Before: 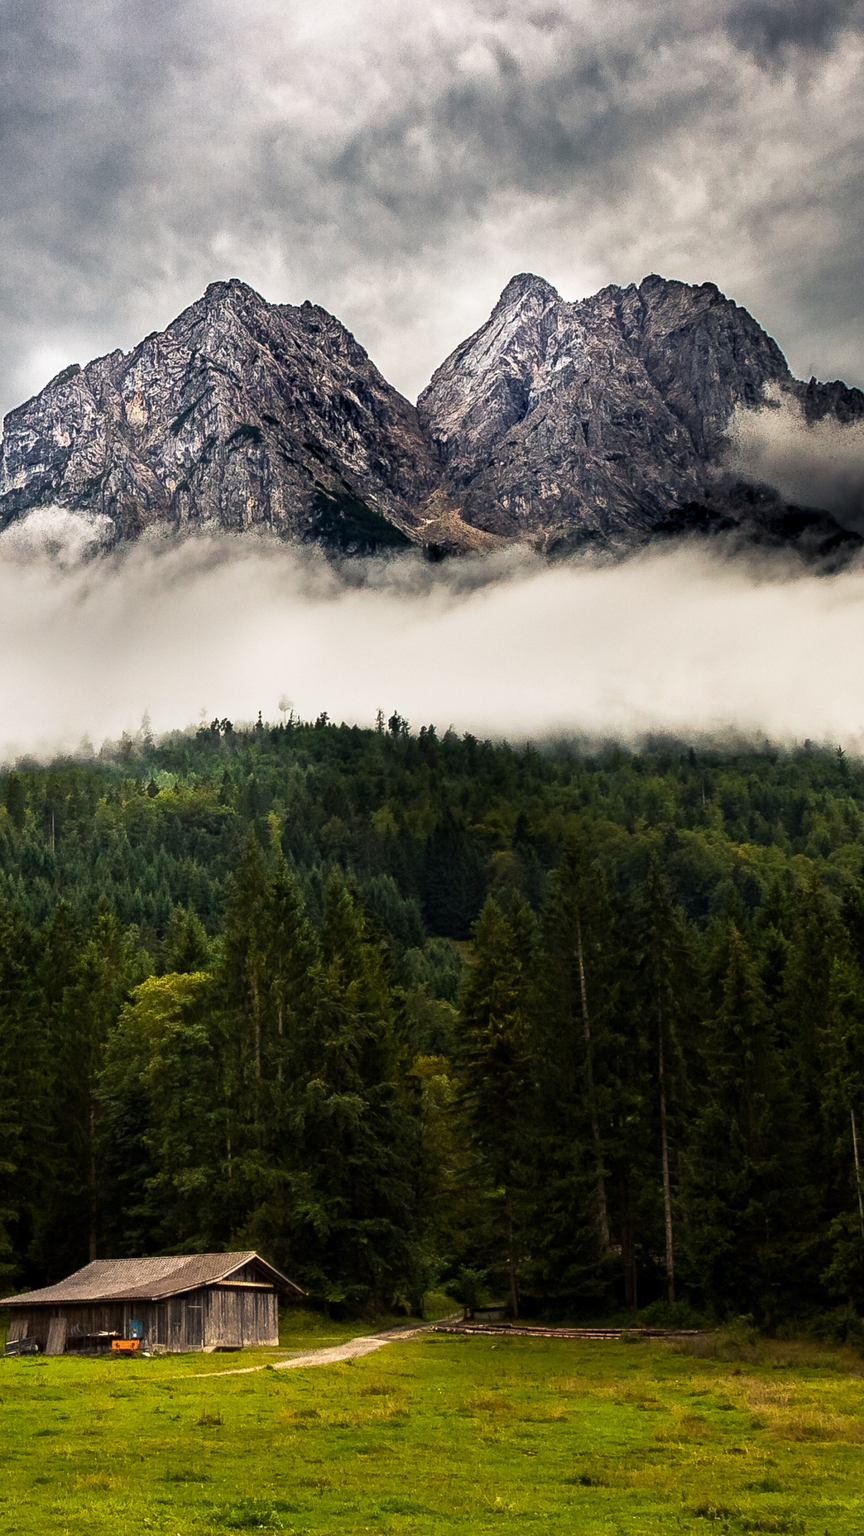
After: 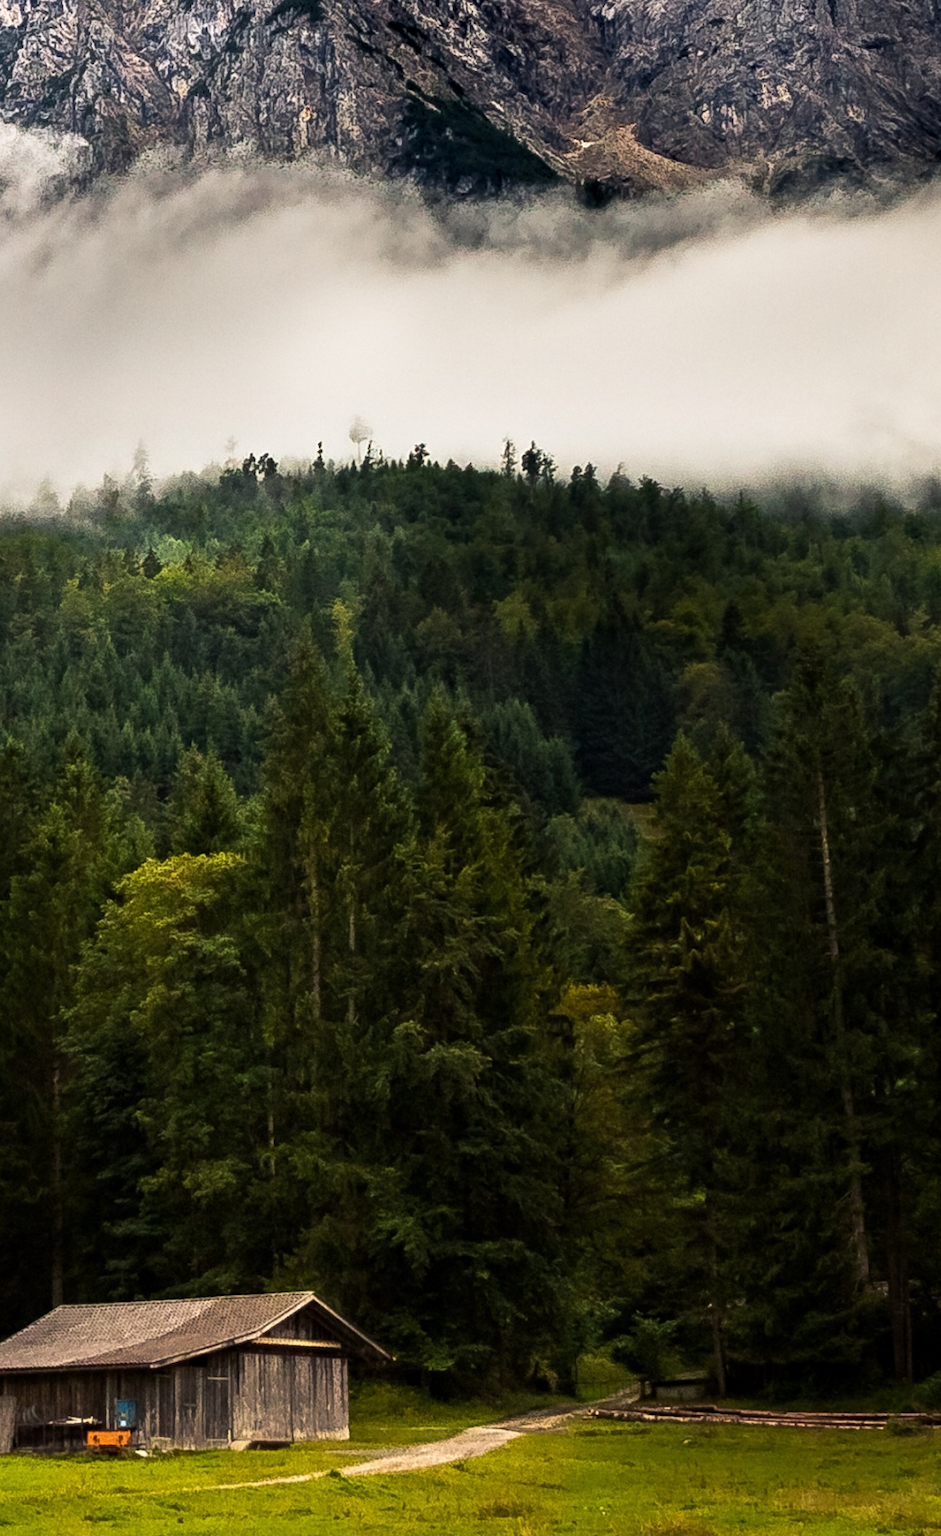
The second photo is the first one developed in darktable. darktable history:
crop: left 6.529%, top 27.991%, right 24.152%, bottom 8.362%
